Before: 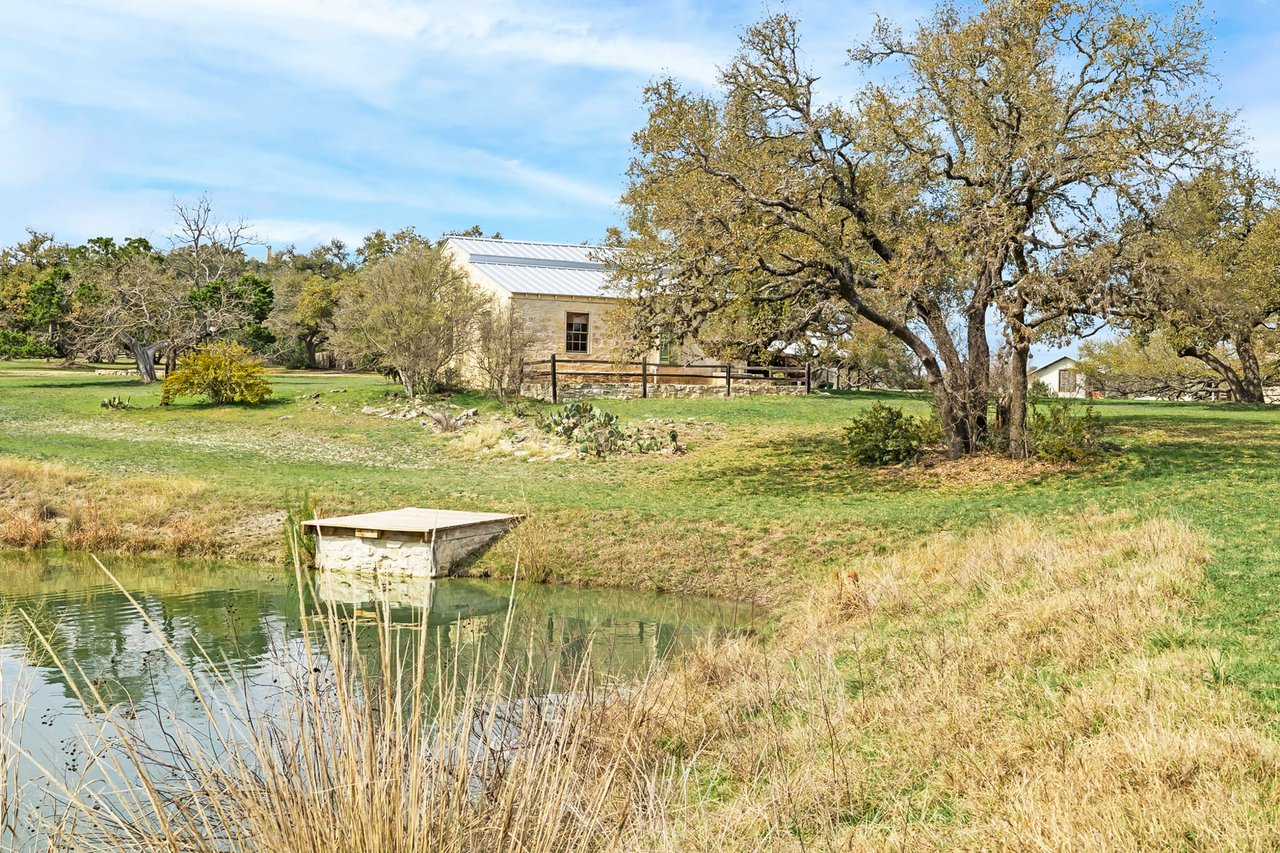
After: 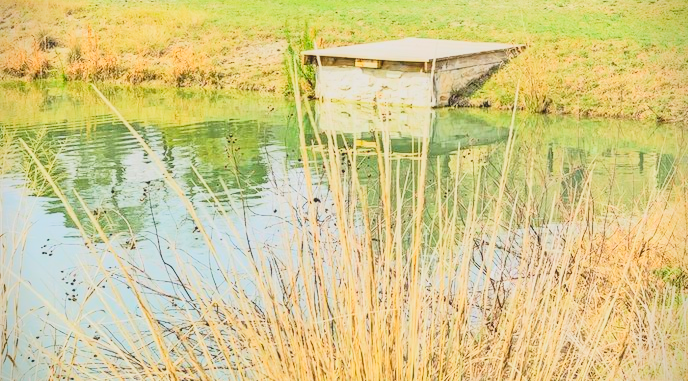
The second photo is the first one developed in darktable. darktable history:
vignetting: fall-off start 91.43%, brightness -0.586, saturation -0.108
base curve: curves: ch0 [(0, 0) (0.028, 0.03) (0.121, 0.232) (0.46, 0.748) (0.859, 0.968) (1, 1)]
exposure: black level correction 0, exposure 0.895 EV, compensate exposure bias true, compensate highlight preservation false
crop and rotate: top 55.197%, right 46.203%, bottom 0.117%
local contrast: on, module defaults
contrast brightness saturation: contrast -0.274
